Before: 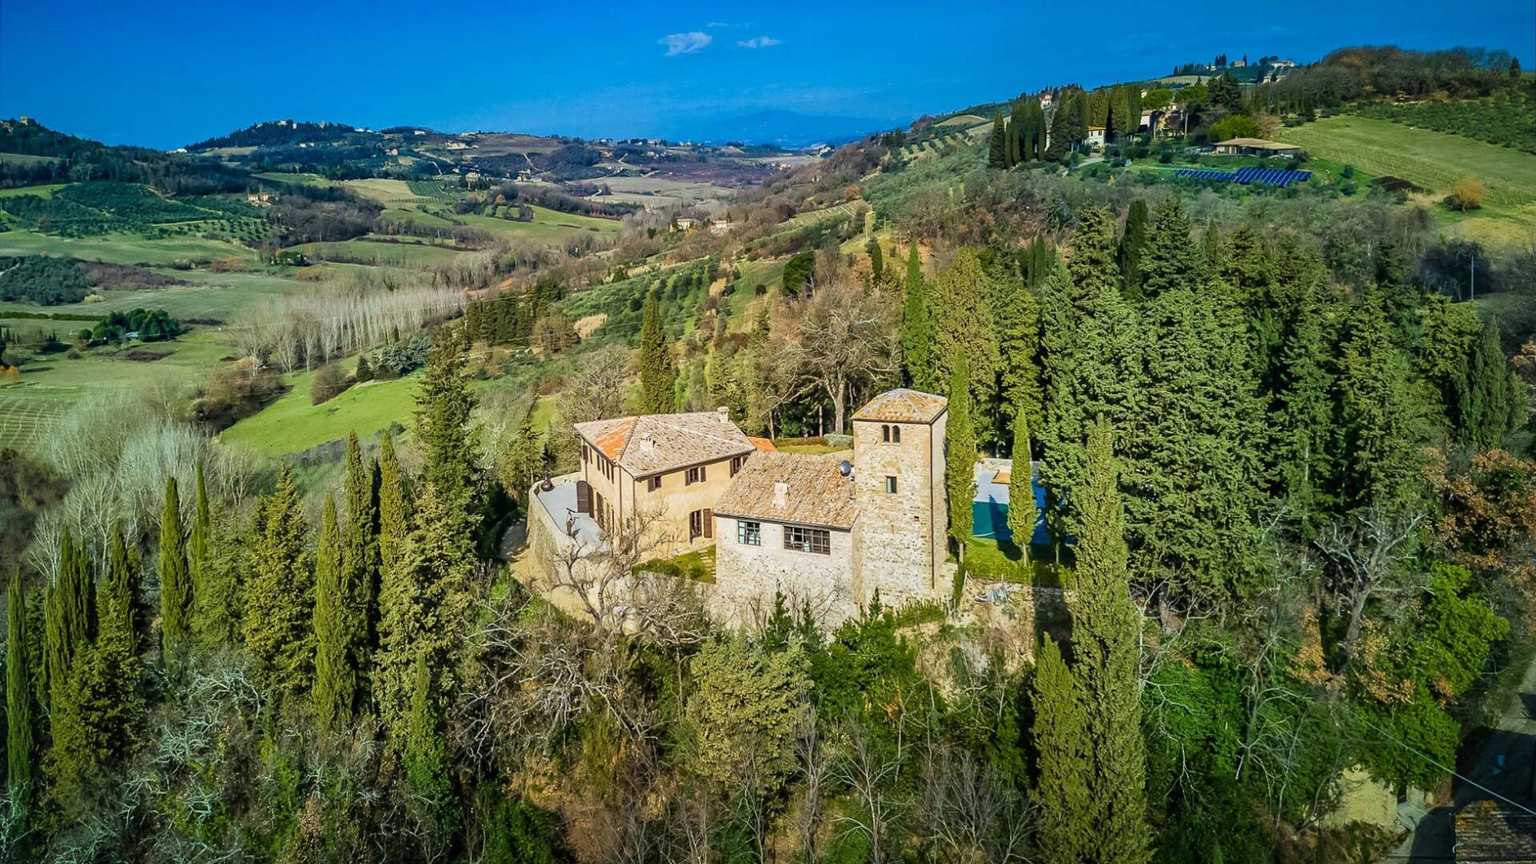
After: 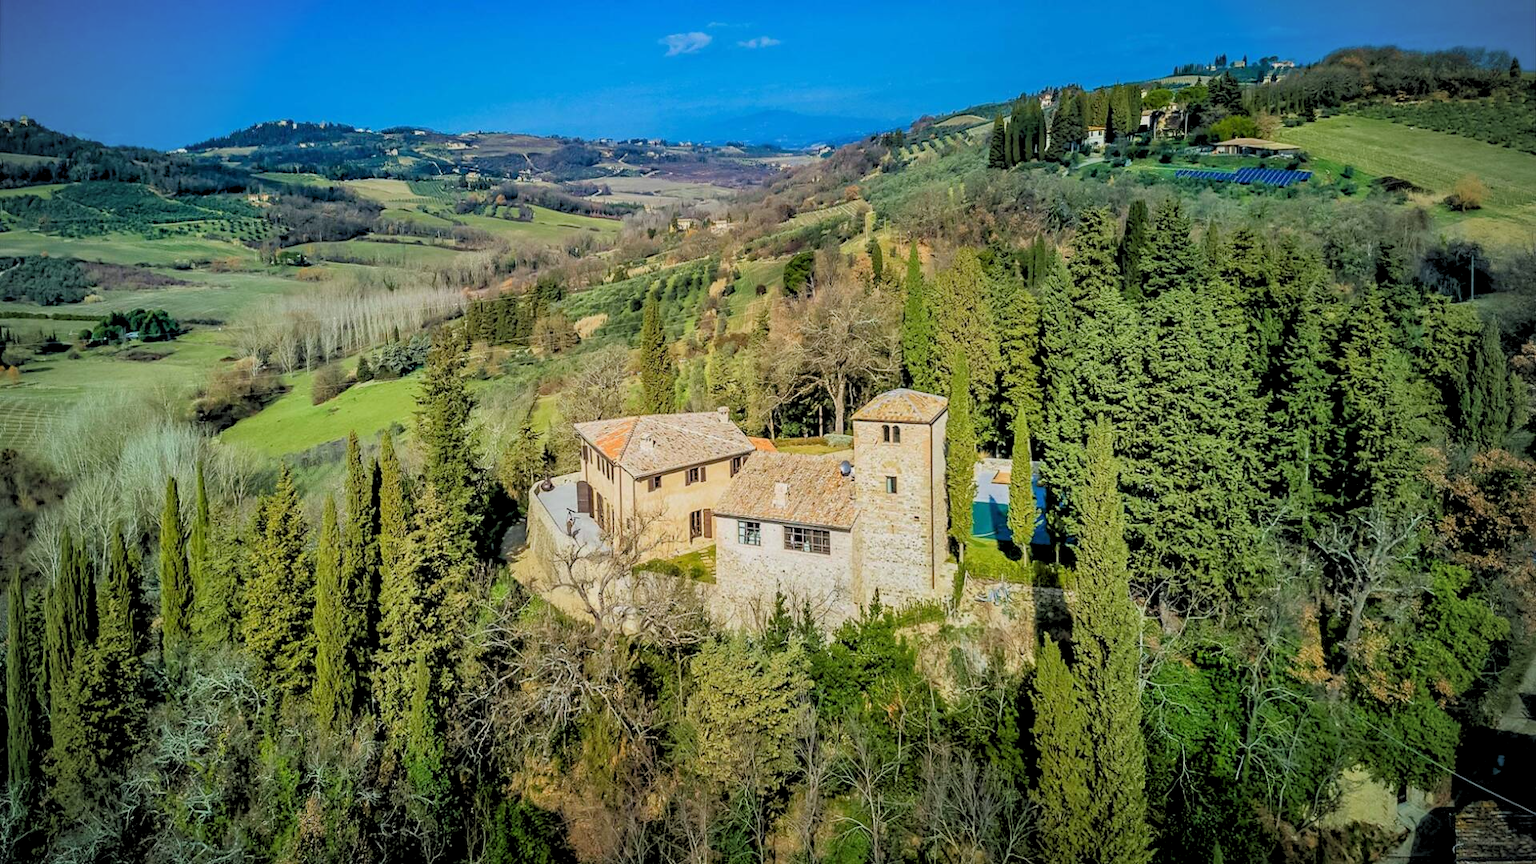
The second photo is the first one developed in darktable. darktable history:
white balance: emerald 1
vignetting: fall-off radius 60.92%
rgb levels: preserve colors sum RGB, levels [[0.038, 0.433, 0.934], [0, 0.5, 1], [0, 0.5, 1]]
